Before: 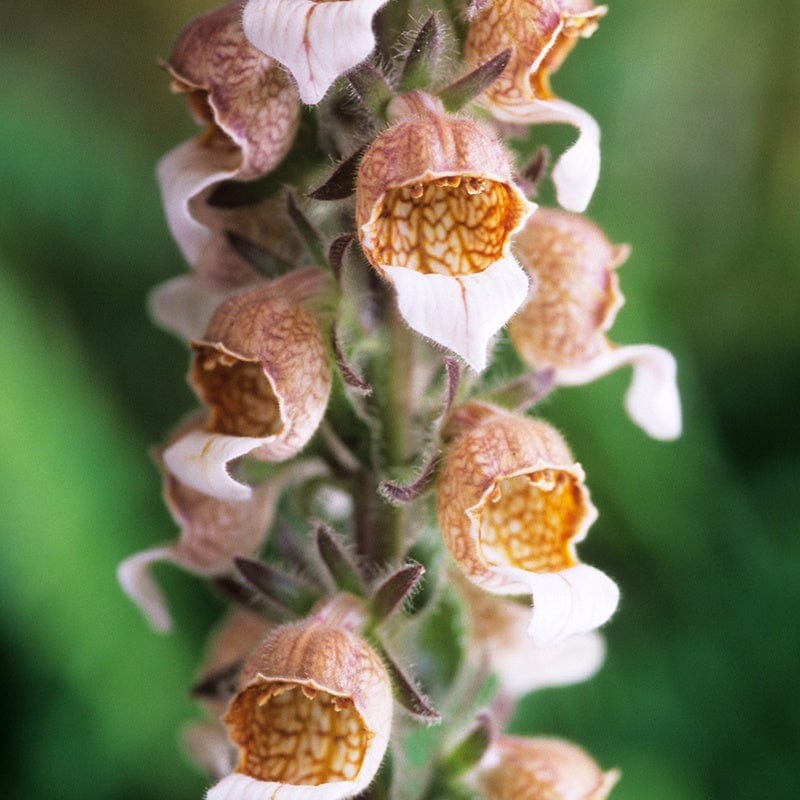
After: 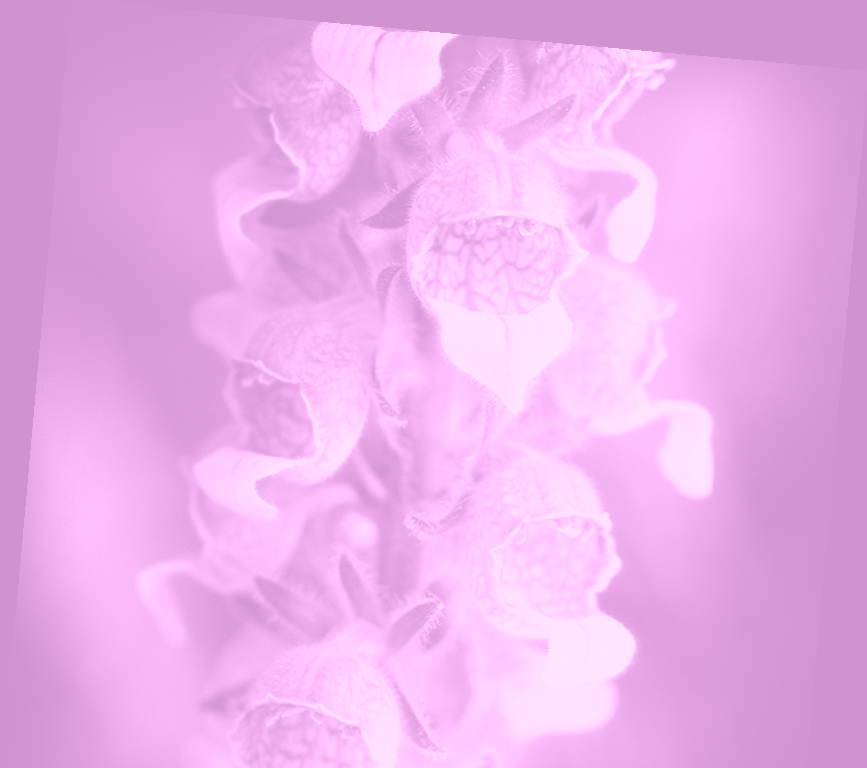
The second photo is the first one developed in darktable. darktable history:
colorize: hue 331.2°, saturation 75%, source mix 30.28%, lightness 70.52%, version 1
crop and rotate: top 0%, bottom 11.49%
rotate and perspective: rotation 5.12°, automatic cropping off
shadows and highlights: shadows -90, highlights 90, soften with gaussian
